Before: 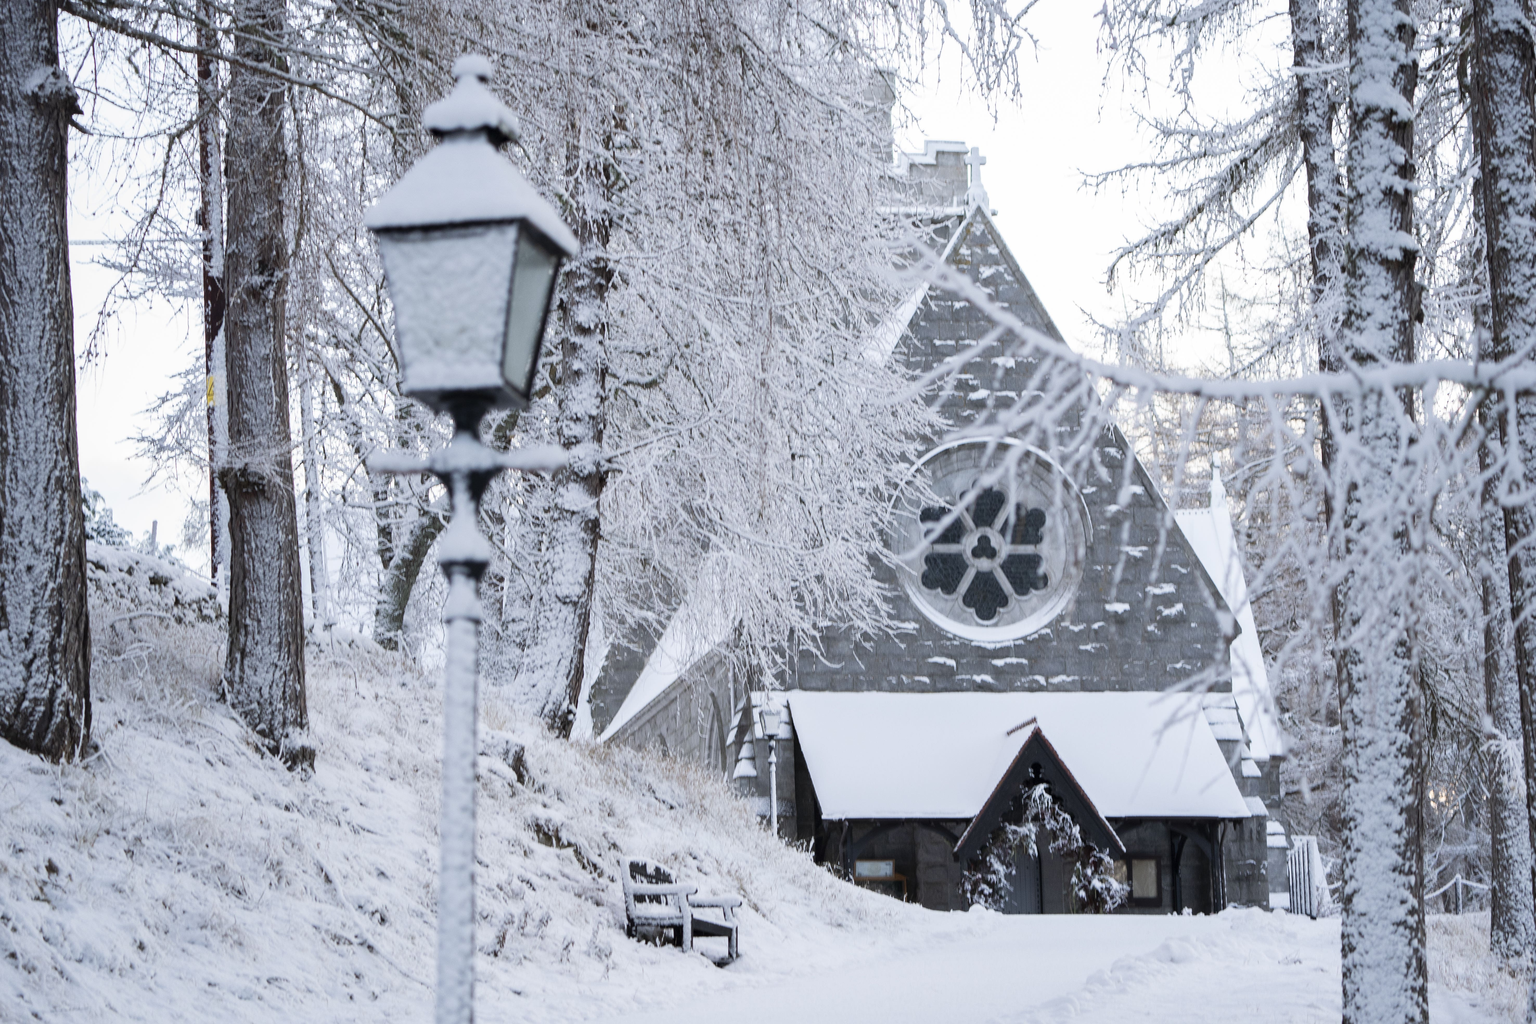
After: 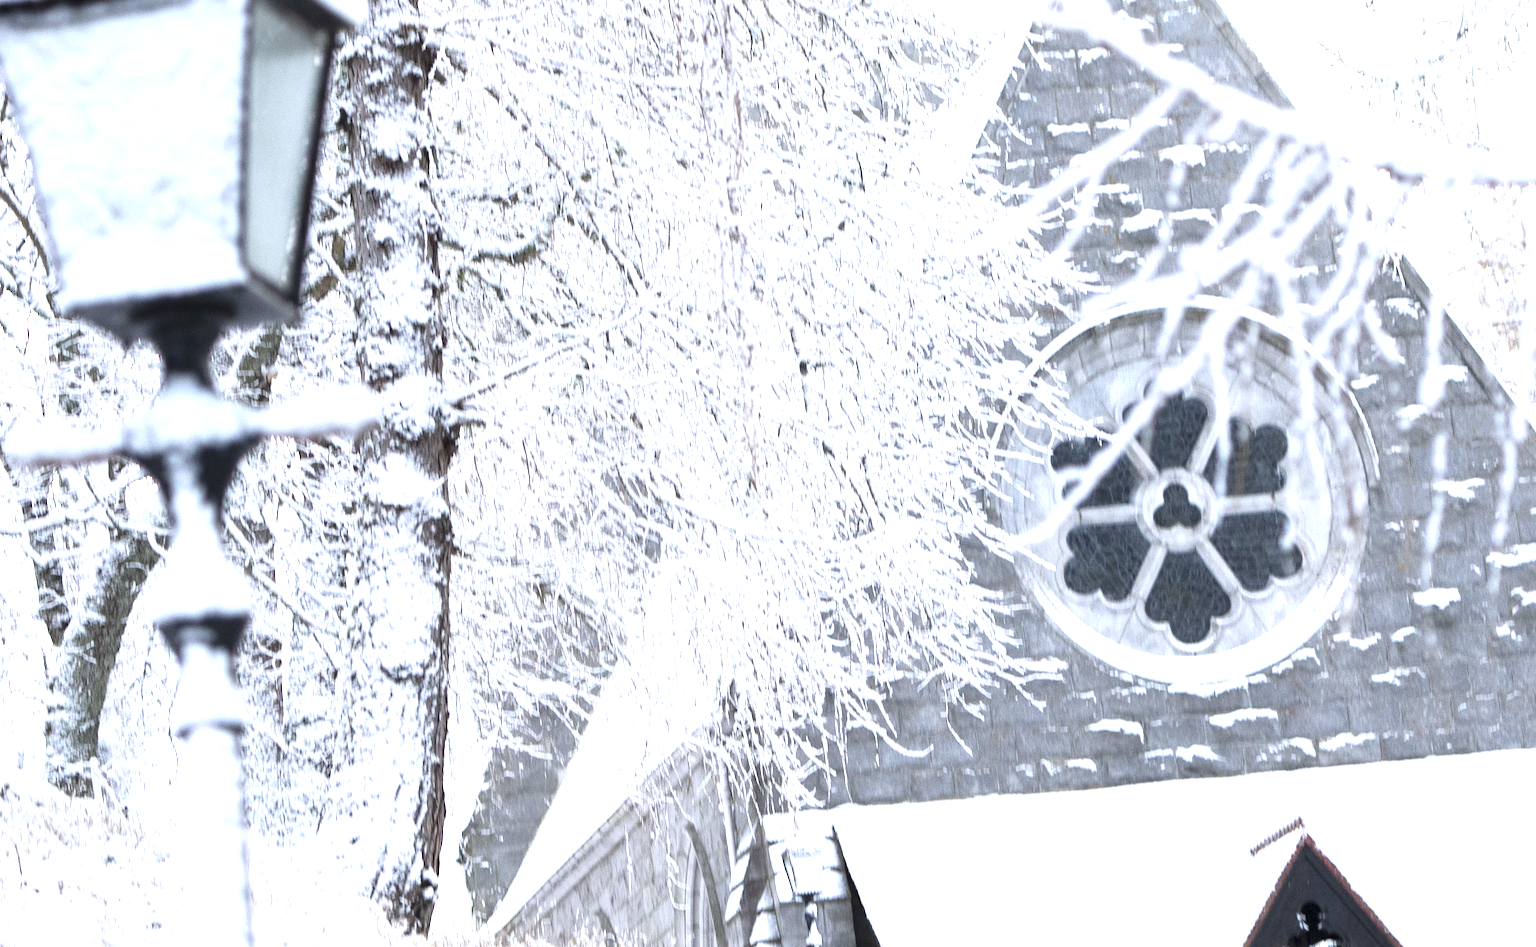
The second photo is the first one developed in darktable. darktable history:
exposure: black level correction 0, exposure 1.2 EV, compensate exposure bias true, compensate highlight preservation false
crop and rotate: left 22.13%, top 22.054%, right 22.026%, bottom 22.102%
rotate and perspective: rotation -5°, crop left 0.05, crop right 0.952, crop top 0.11, crop bottom 0.89
